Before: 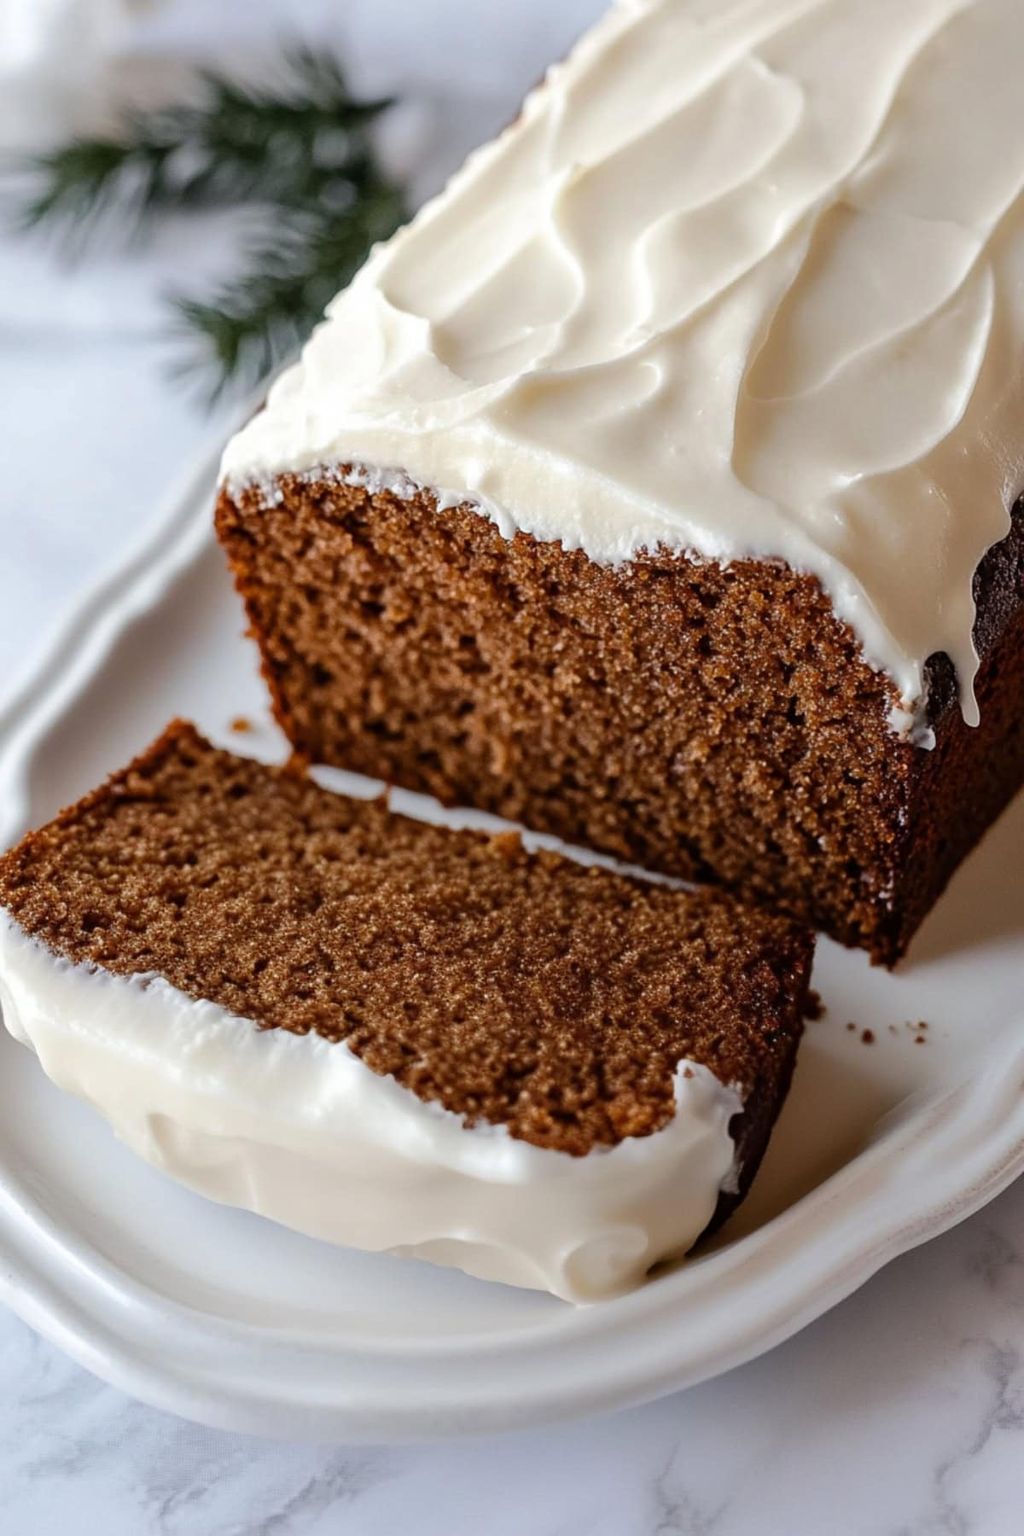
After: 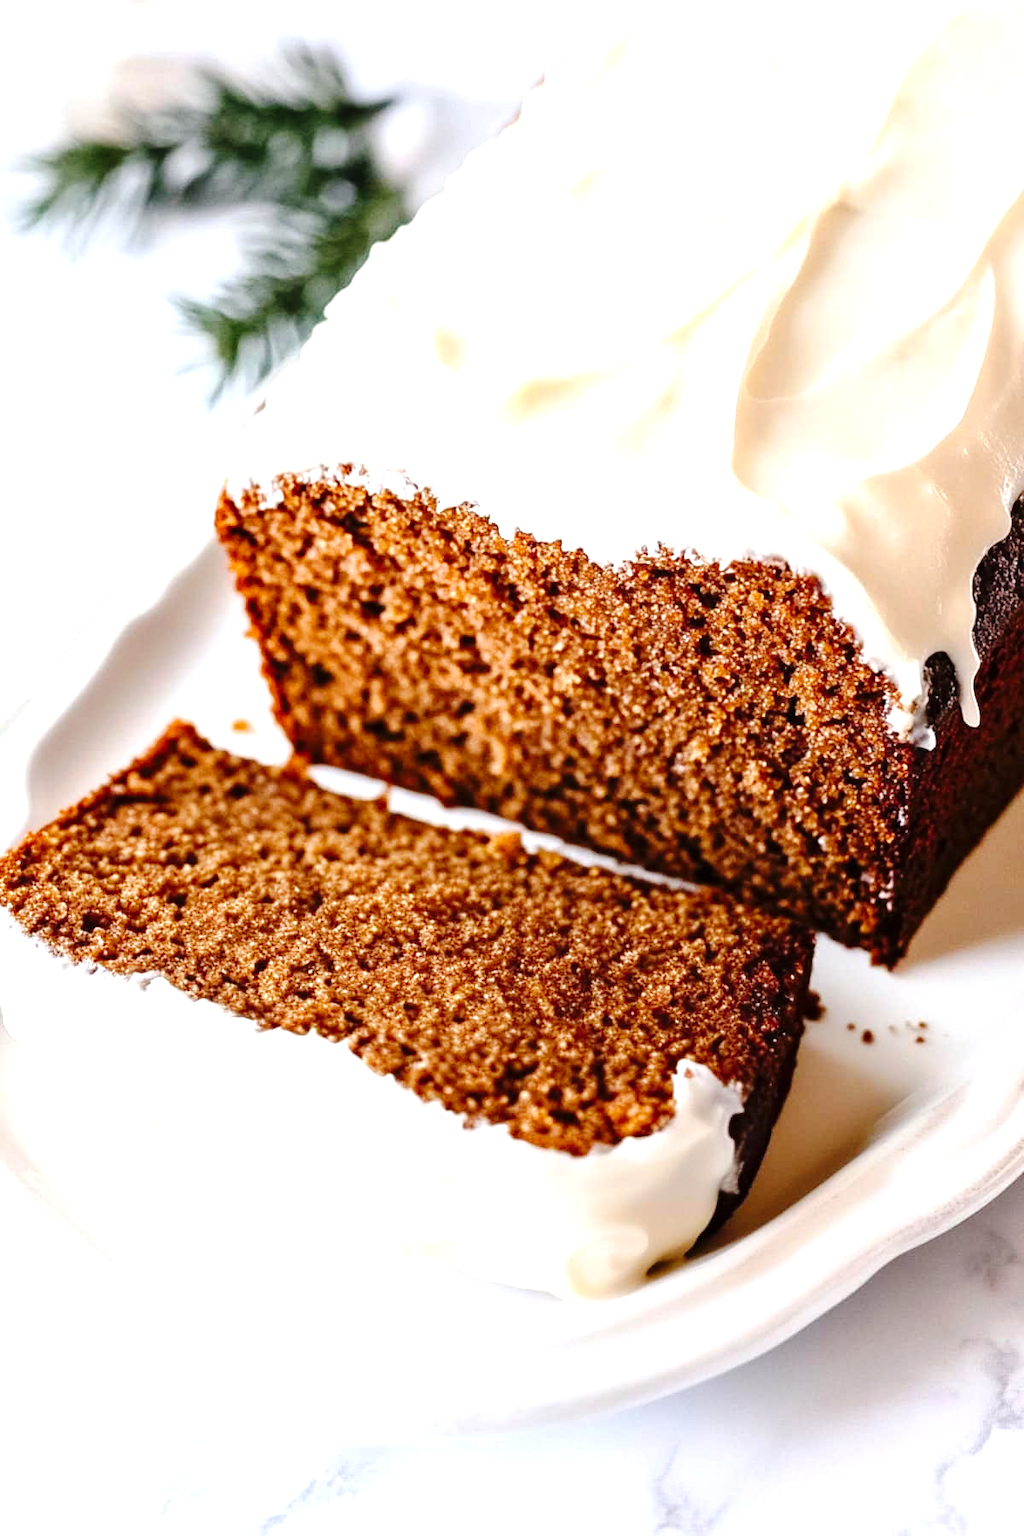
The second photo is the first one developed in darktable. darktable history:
exposure: black level correction 0, exposure 1.389 EV, compensate exposure bias true, compensate highlight preservation false
tone curve: curves: ch0 [(0.003, 0) (0.066, 0.031) (0.16, 0.089) (0.269, 0.218) (0.395, 0.408) (0.517, 0.56) (0.684, 0.734) (0.791, 0.814) (1, 1)]; ch1 [(0, 0) (0.164, 0.115) (0.337, 0.332) (0.39, 0.398) (0.464, 0.461) (0.501, 0.5) (0.507, 0.5) (0.534, 0.532) (0.577, 0.59) (0.652, 0.681) (0.733, 0.764) (0.819, 0.823) (1, 1)]; ch2 [(0, 0) (0.337, 0.382) (0.464, 0.476) (0.501, 0.5) (0.527, 0.54) (0.551, 0.565) (0.628, 0.632) (0.689, 0.686) (1, 1)], preserve colors none
